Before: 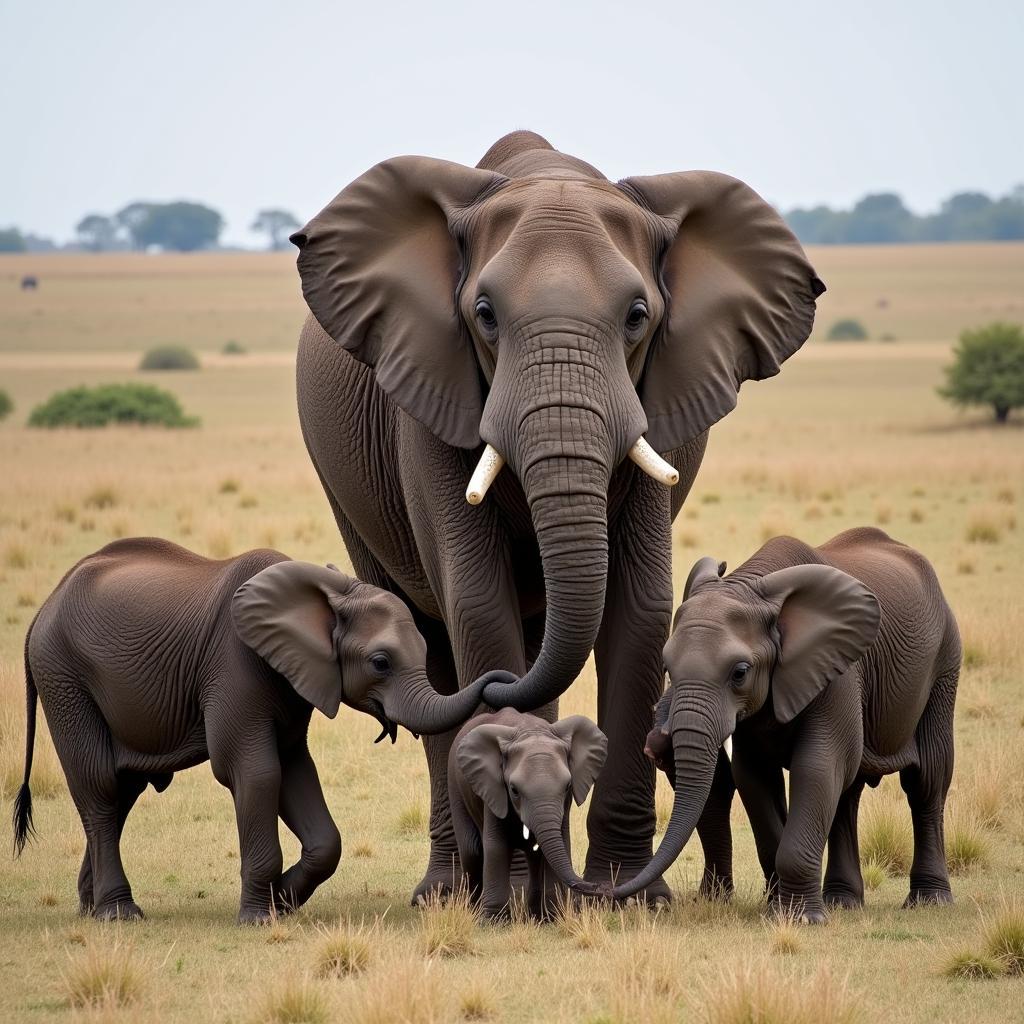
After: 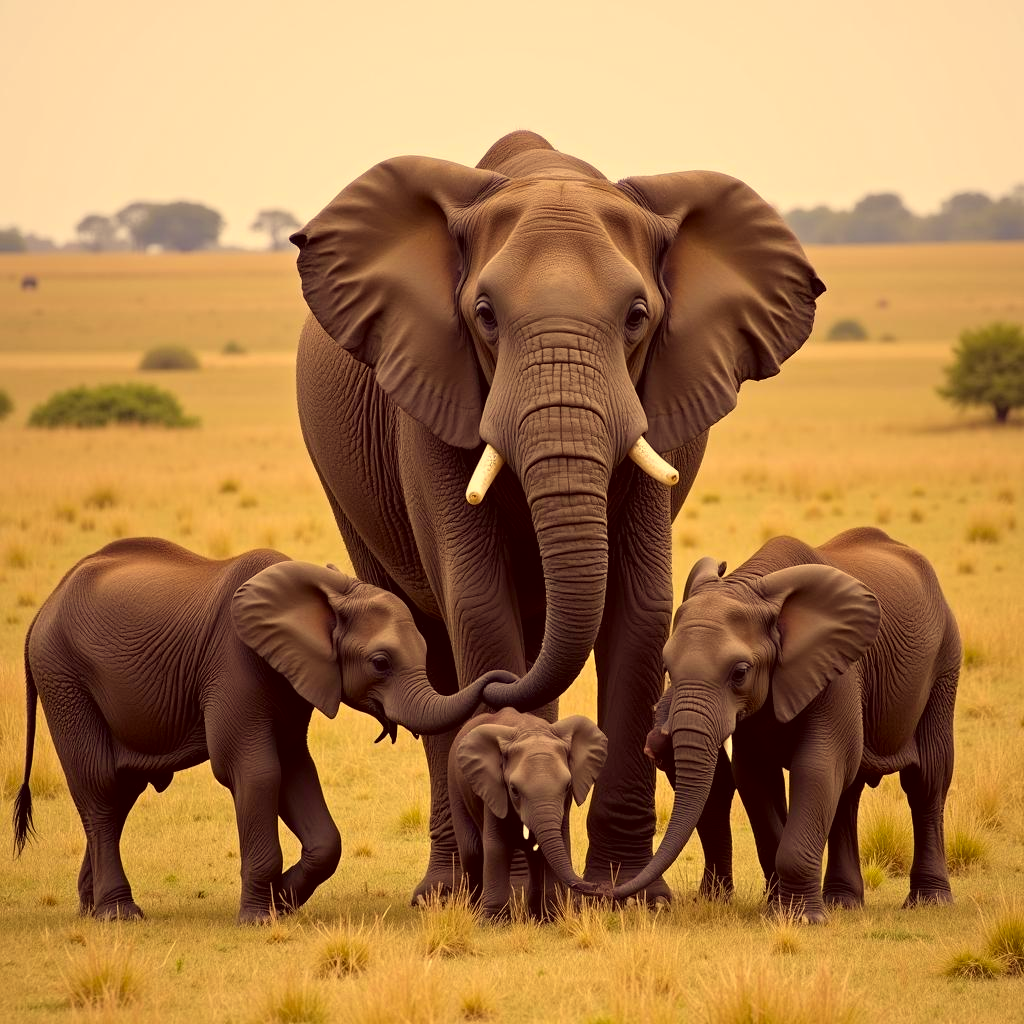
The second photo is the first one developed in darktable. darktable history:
color correction: highlights a* 10, highlights b* 38.75, shadows a* 13.99, shadows b* 3.34
